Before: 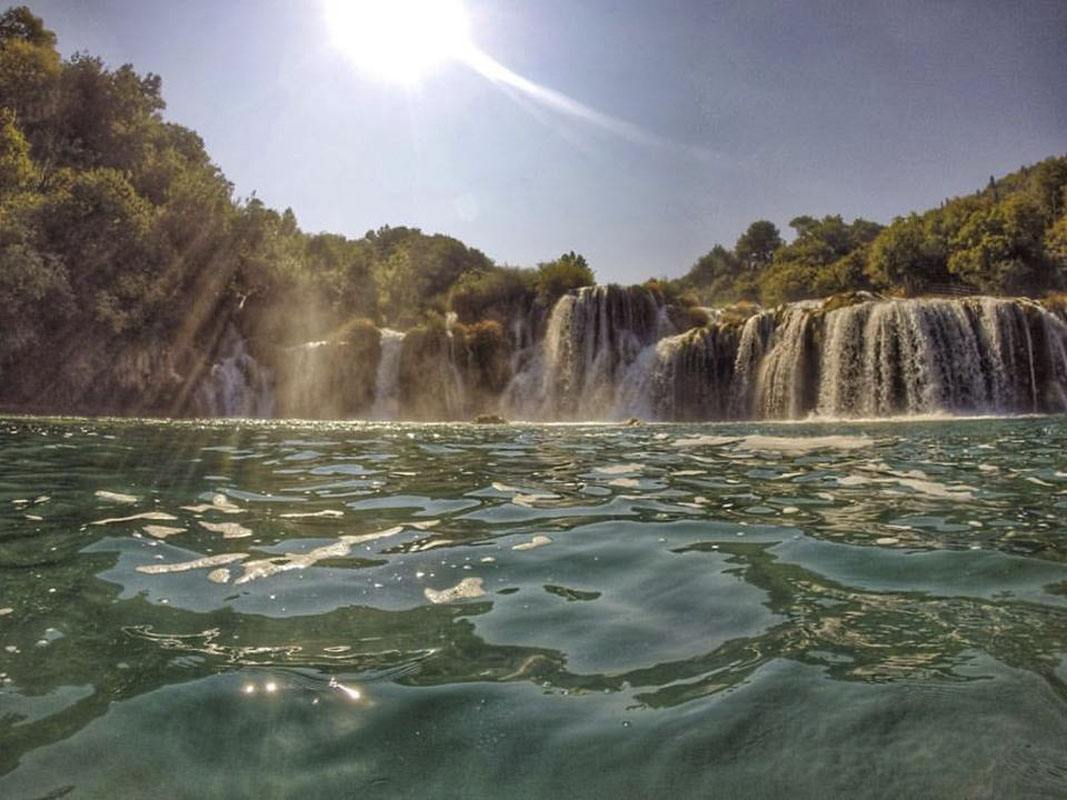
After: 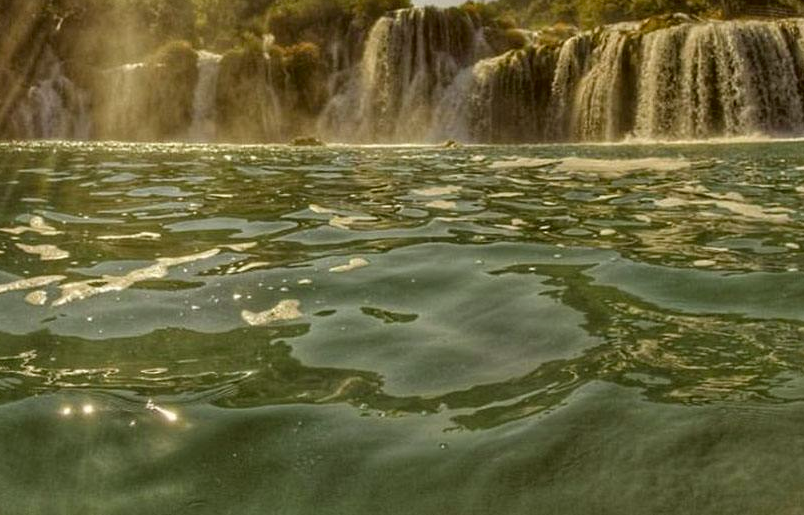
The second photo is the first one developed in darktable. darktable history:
color correction: highlights a* -1.61, highlights b* 10.4, shadows a* 0.32, shadows b* 19.9
crop and rotate: left 17.182%, top 34.772%, right 7.398%, bottom 0.838%
